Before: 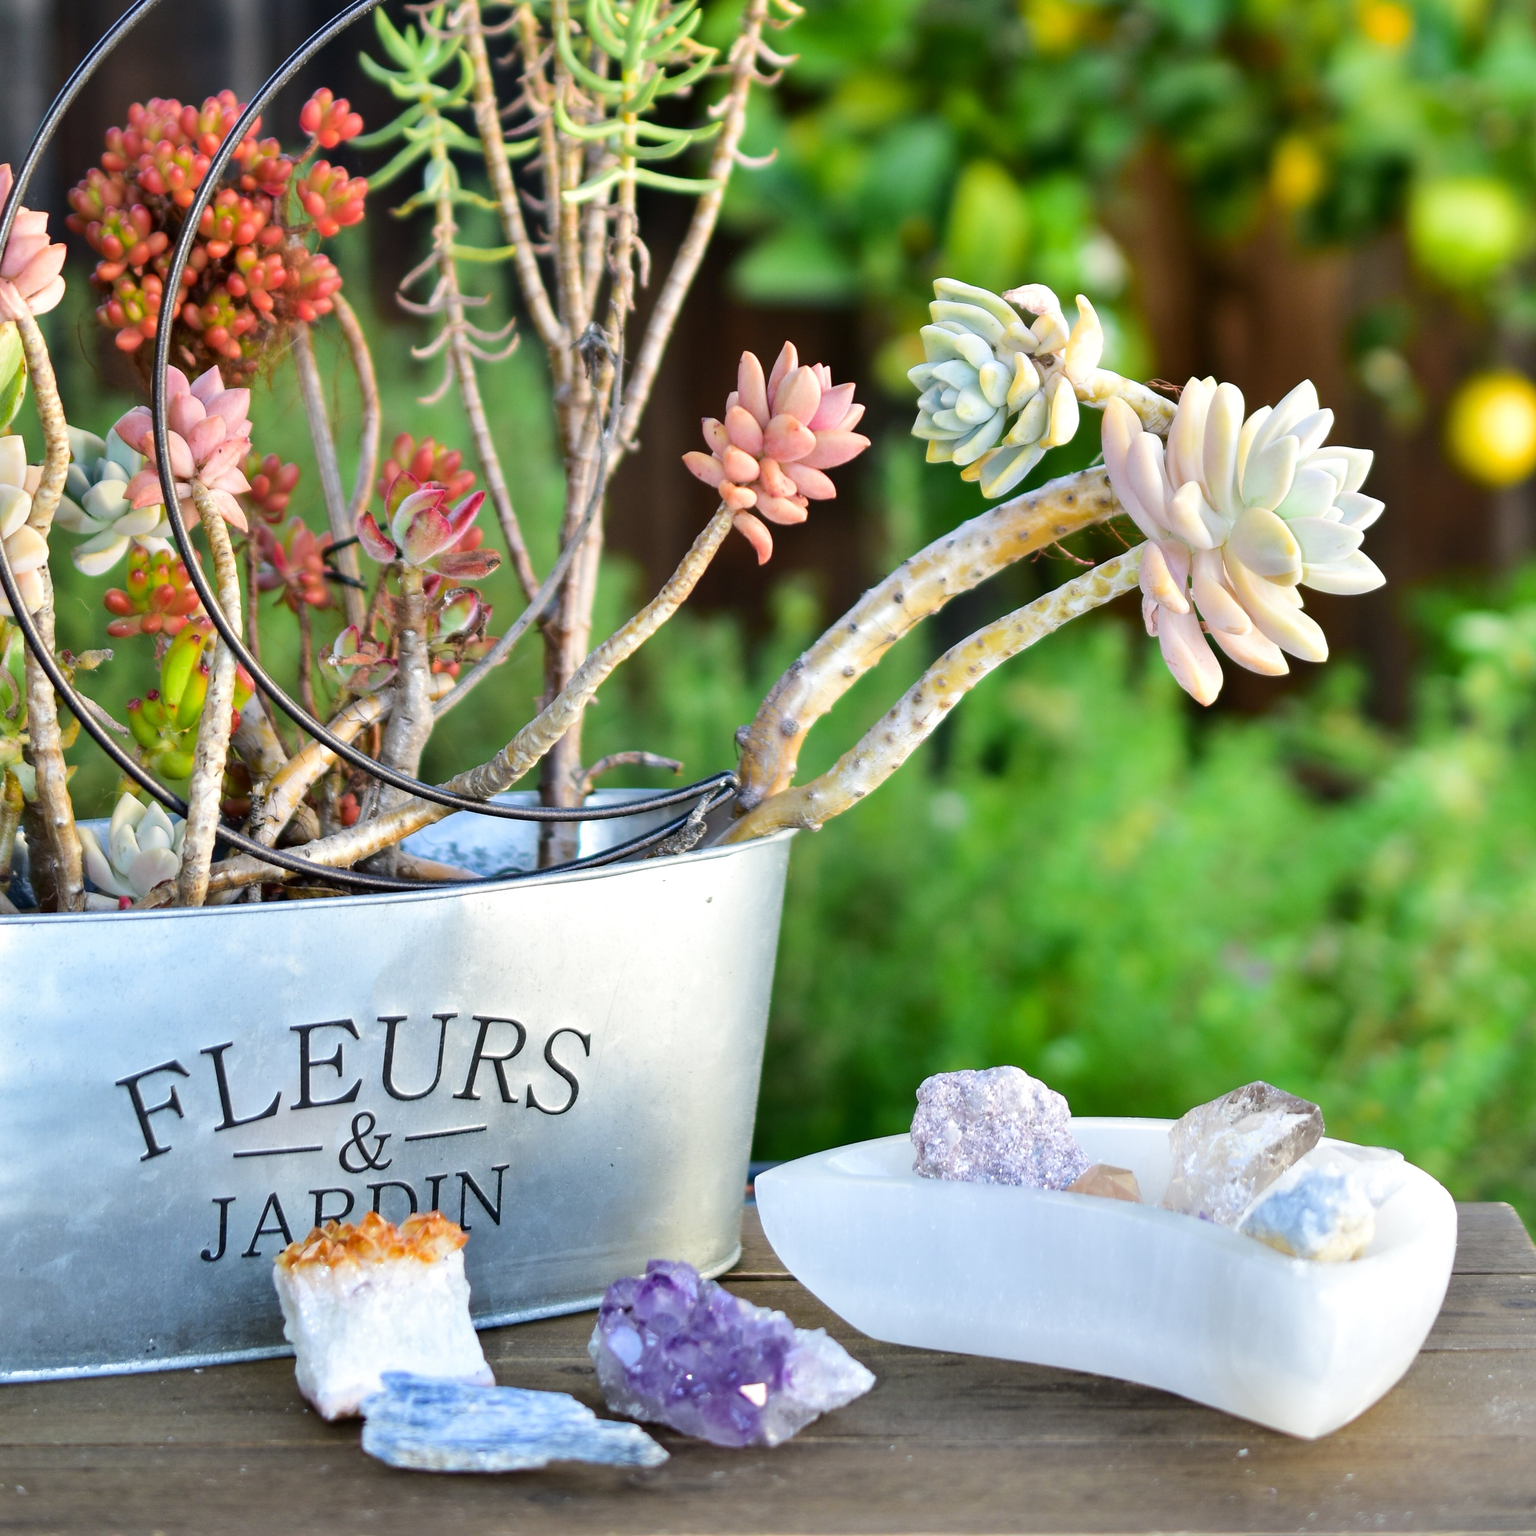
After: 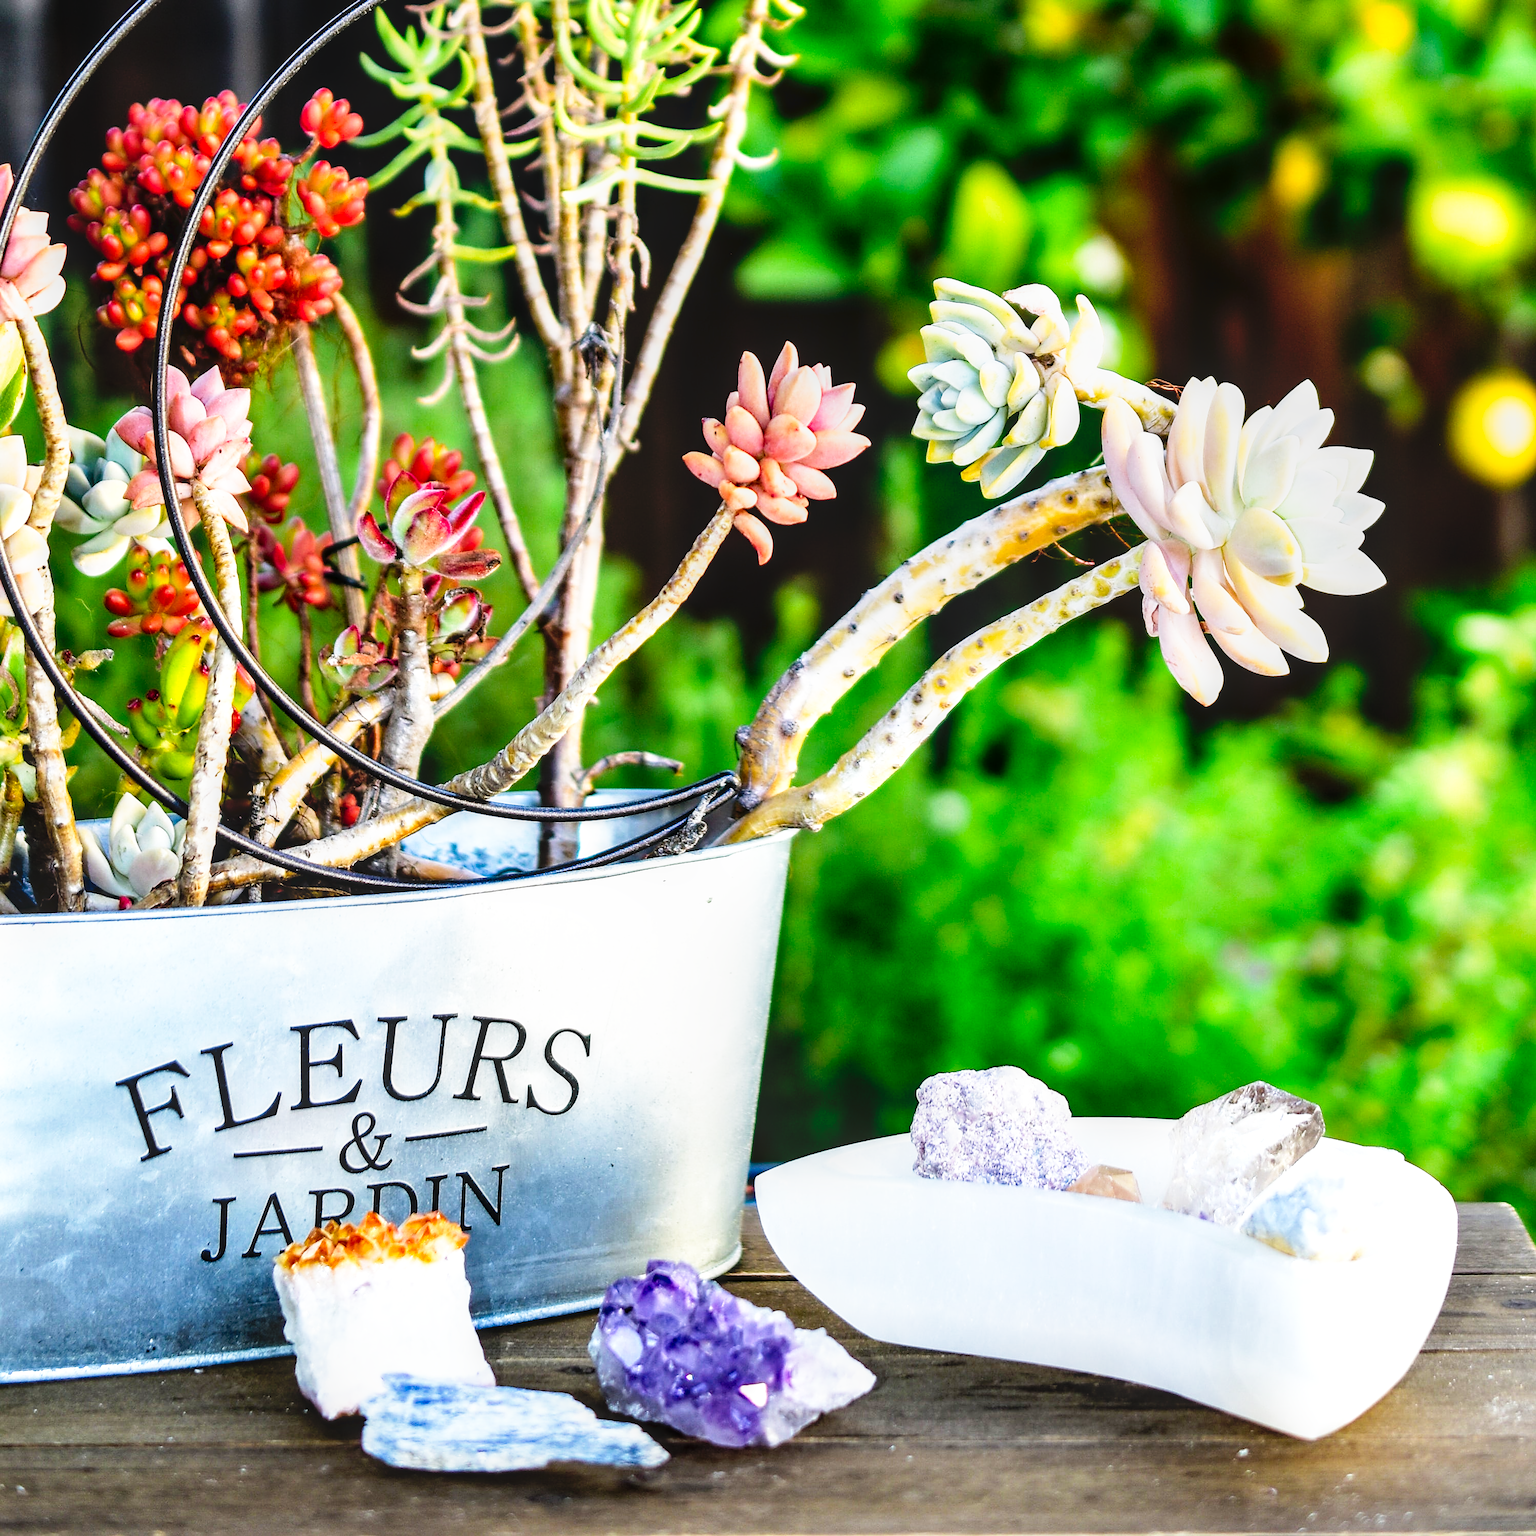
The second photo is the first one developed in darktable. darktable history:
local contrast: on, module defaults
tone curve: curves: ch0 [(0, 0) (0.003, 0.03) (0.011, 0.022) (0.025, 0.018) (0.044, 0.031) (0.069, 0.035) (0.1, 0.04) (0.136, 0.046) (0.177, 0.063) (0.224, 0.087) (0.277, 0.15) (0.335, 0.252) (0.399, 0.354) (0.468, 0.475) (0.543, 0.602) (0.623, 0.73) (0.709, 0.856) (0.801, 0.945) (0.898, 0.987) (1, 1)], preserve colors none
sharpen: on, module defaults
